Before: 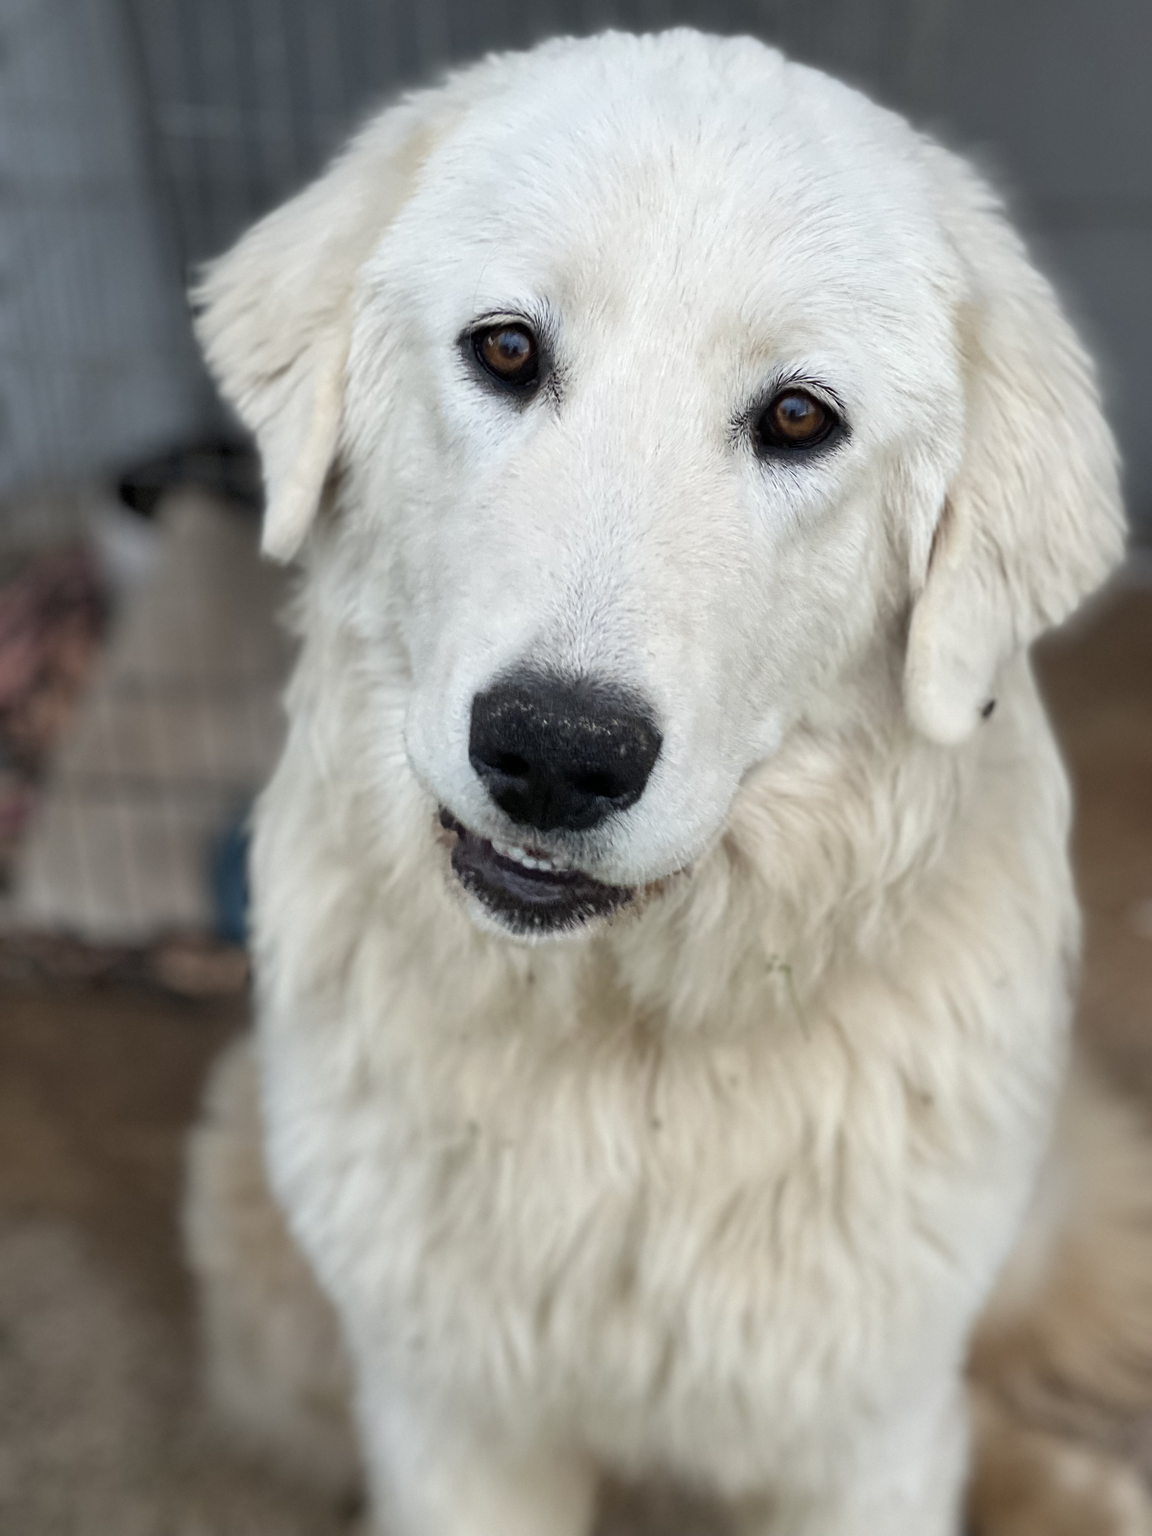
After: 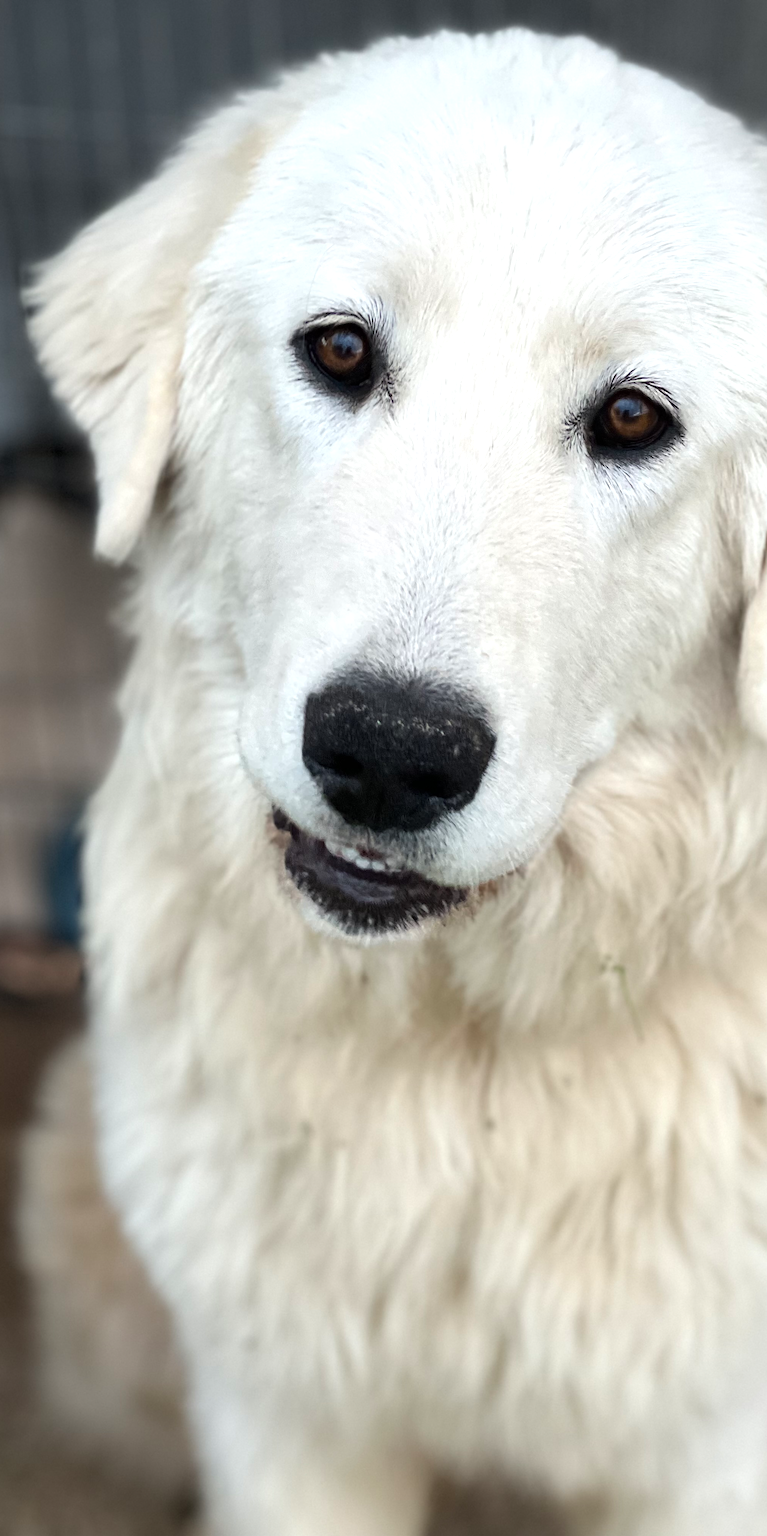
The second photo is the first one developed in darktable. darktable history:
crop and rotate: left 14.497%, right 18.852%
tone equalizer: -8 EV -0.412 EV, -7 EV -0.405 EV, -6 EV -0.36 EV, -5 EV -0.188 EV, -3 EV 0.256 EV, -2 EV 0.357 EV, -1 EV 0.38 EV, +0 EV 0.433 EV, smoothing diameter 2.09%, edges refinement/feathering 16.22, mask exposure compensation -1.57 EV, filter diffusion 5
